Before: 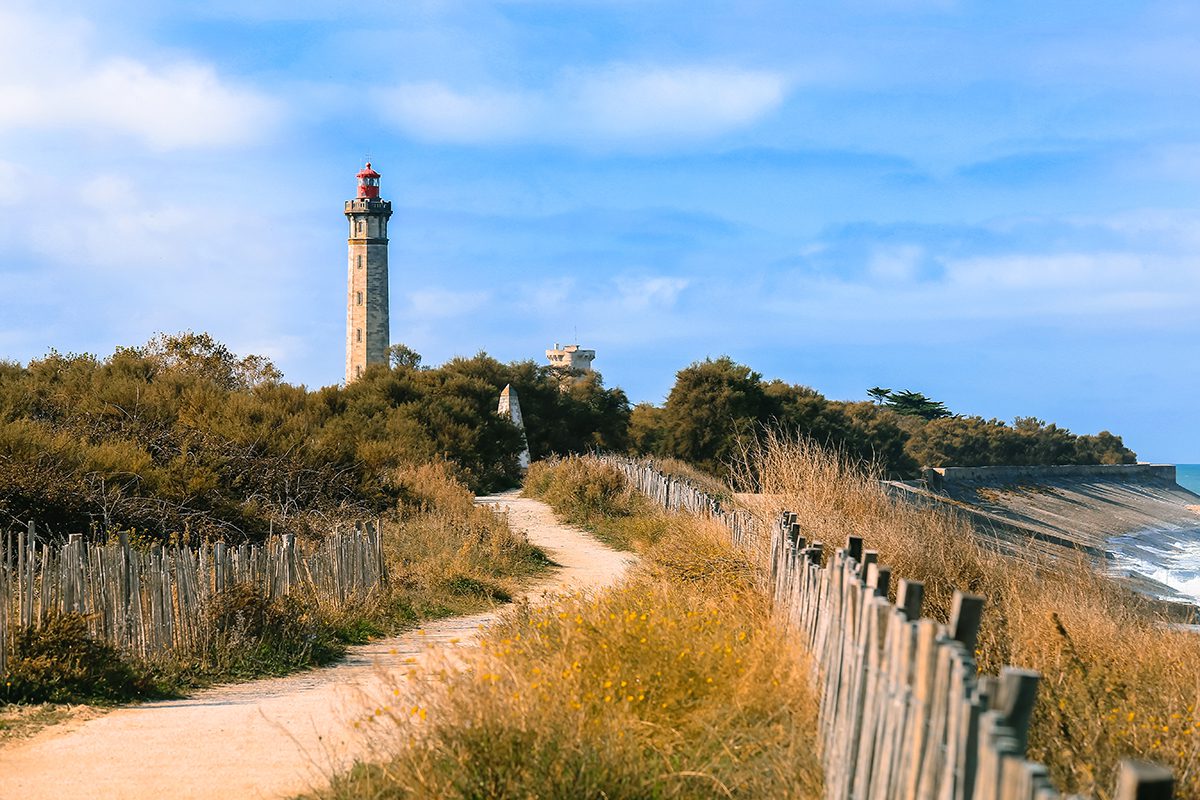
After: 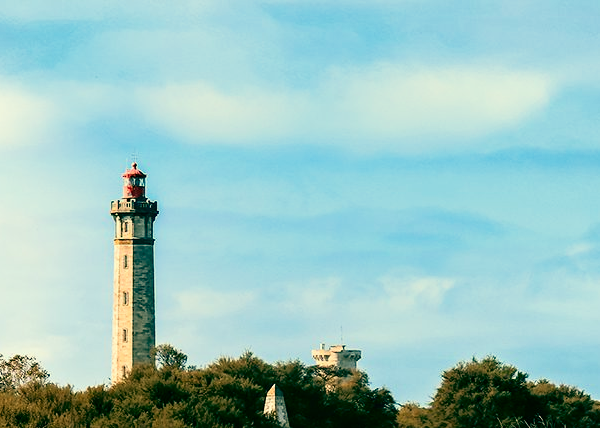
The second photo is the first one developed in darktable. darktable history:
shadows and highlights: shadows -62.32, white point adjustment -5.22, highlights 61.59
color balance: mode lift, gamma, gain (sRGB), lift [1, 0.69, 1, 1], gamma [1, 1.482, 1, 1], gain [1, 1, 1, 0.802]
crop: left 19.556%, right 30.401%, bottom 46.458%
